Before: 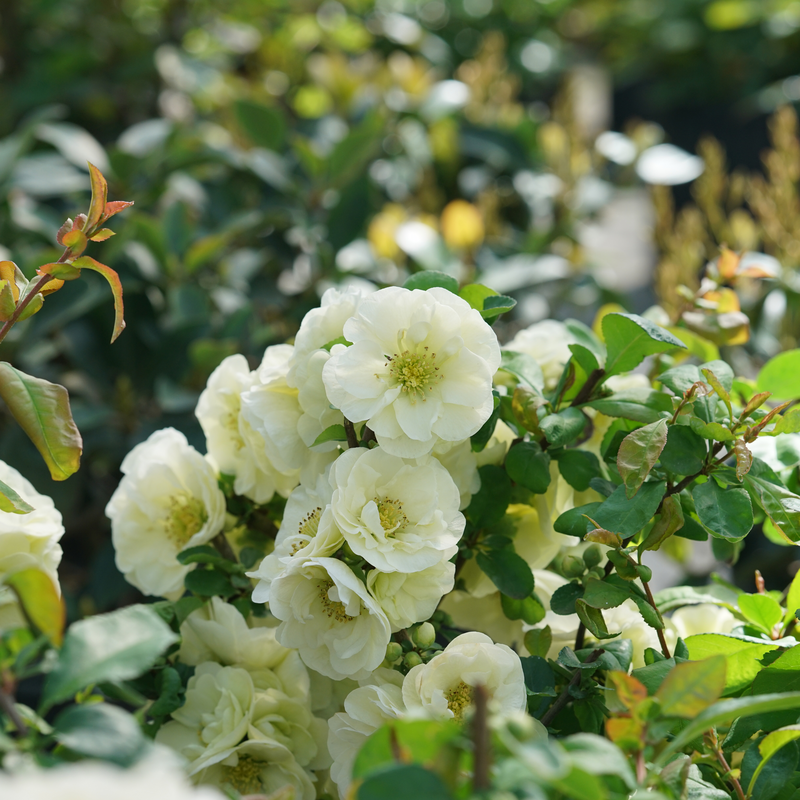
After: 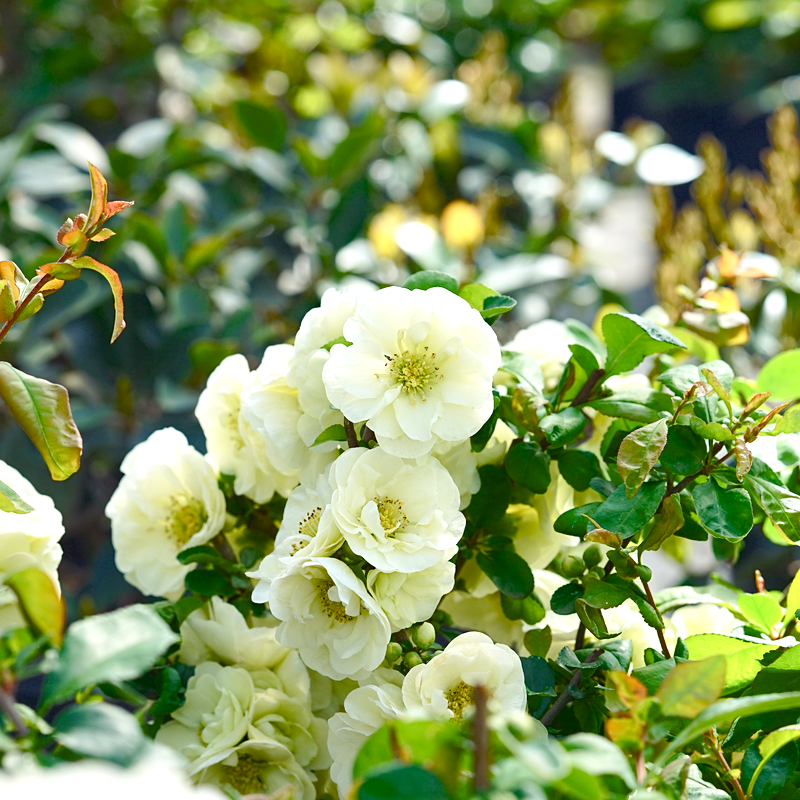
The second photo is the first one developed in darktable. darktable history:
color balance rgb: shadows lift › luminance -21.375%, shadows lift › chroma 8.654%, shadows lift › hue 285.62°, perceptual saturation grading › global saturation 26.859%, perceptual saturation grading › highlights -28.659%, perceptual saturation grading › mid-tones 15.272%, perceptual saturation grading › shadows 33.059%, global vibrance -7.166%, contrast -13.055%, saturation formula JzAzBz (2021)
contrast brightness saturation: contrast 0.009, saturation -0.047
exposure: exposure 1 EV, compensate exposure bias true, compensate highlight preservation false
sharpen: amount 0.218
